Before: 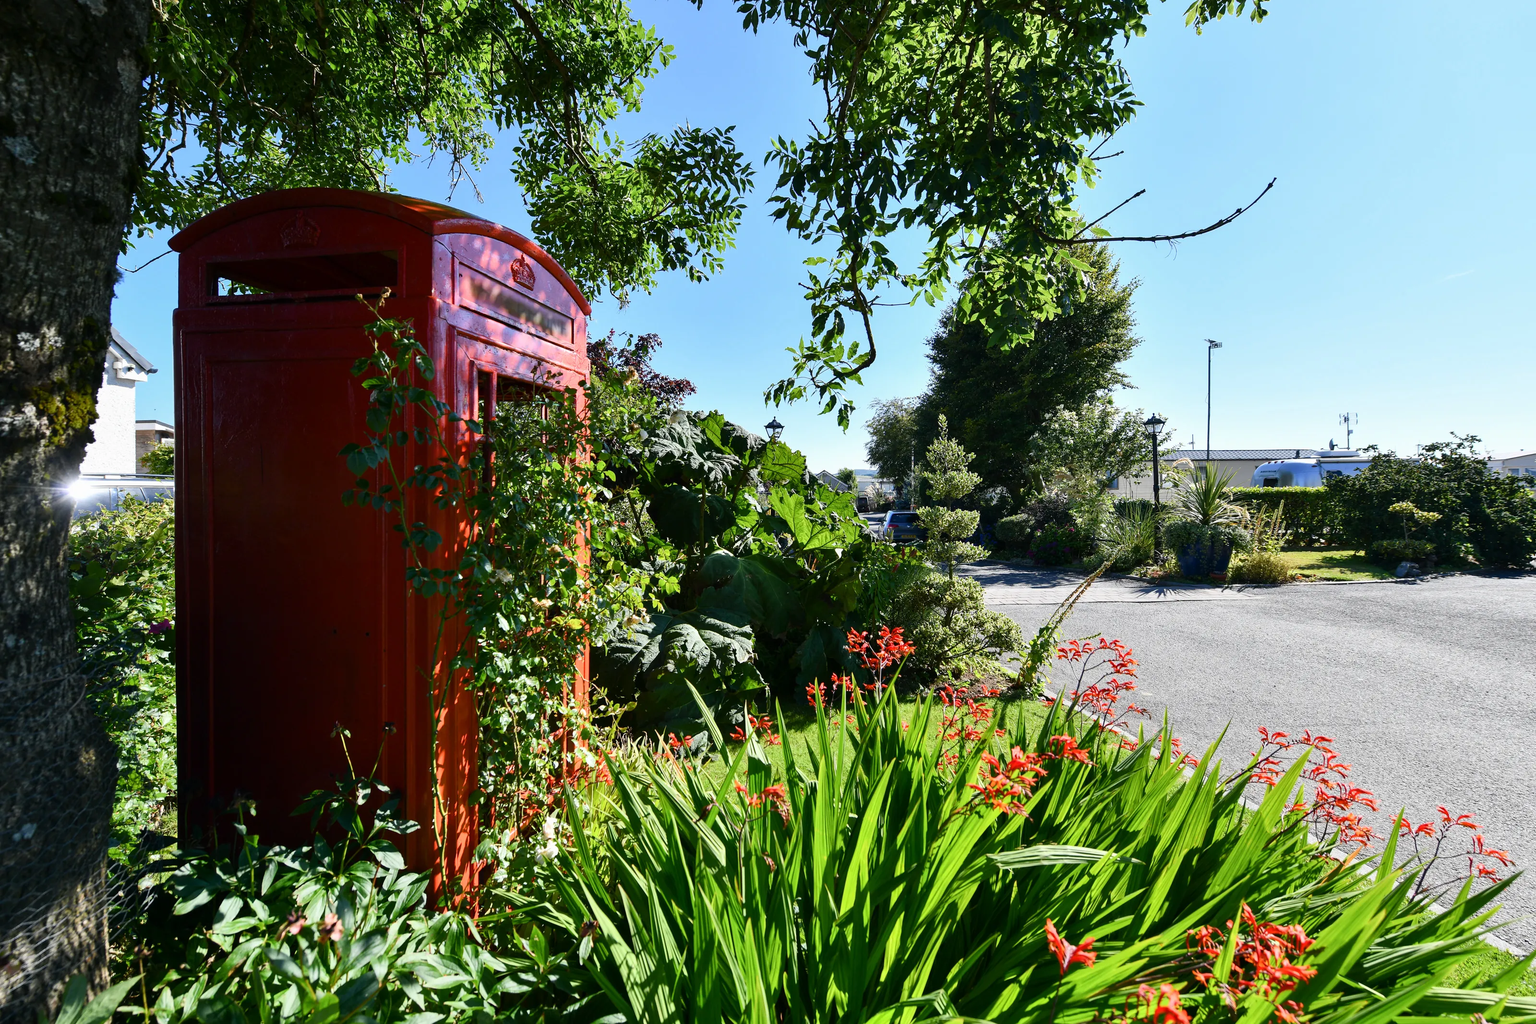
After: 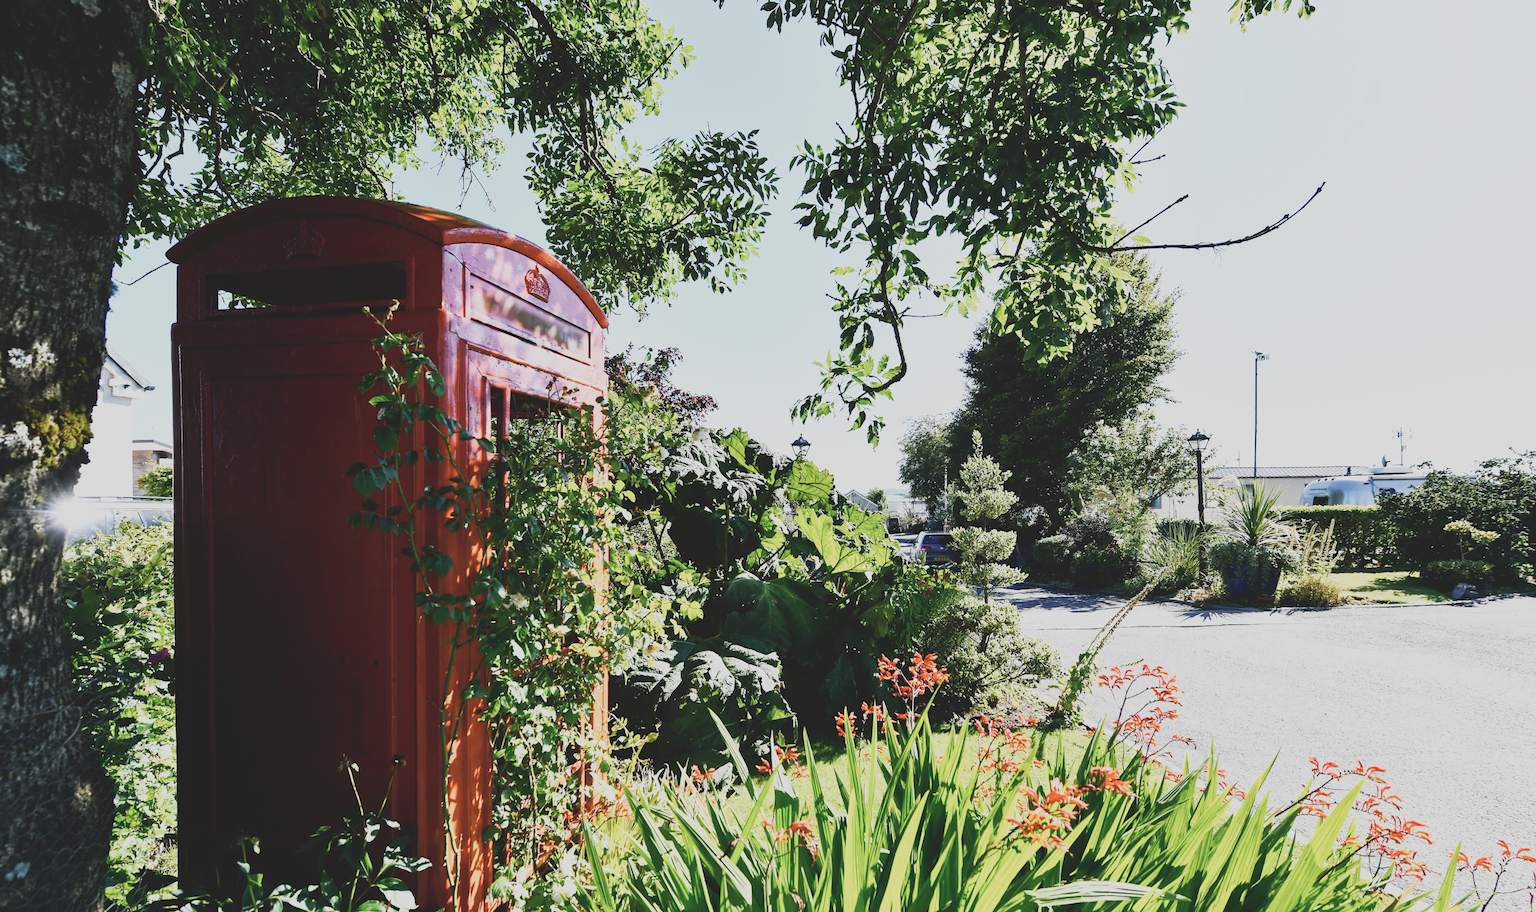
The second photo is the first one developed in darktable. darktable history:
crop and rotate: angle 0.204°, left 0.36%, right 3.583%, bottom 14.341%
contrast brightness saturation: contrast -0.263, saturation -0.425
base curve: curves: ch0 [(0, 0) (0.007, 0.004) (0.027, 0.03) (0.046, 0.07) (0.207, 0.54) (0.442, 0.872) (0.673, 0.972) (1, 1)], preserve colors none
